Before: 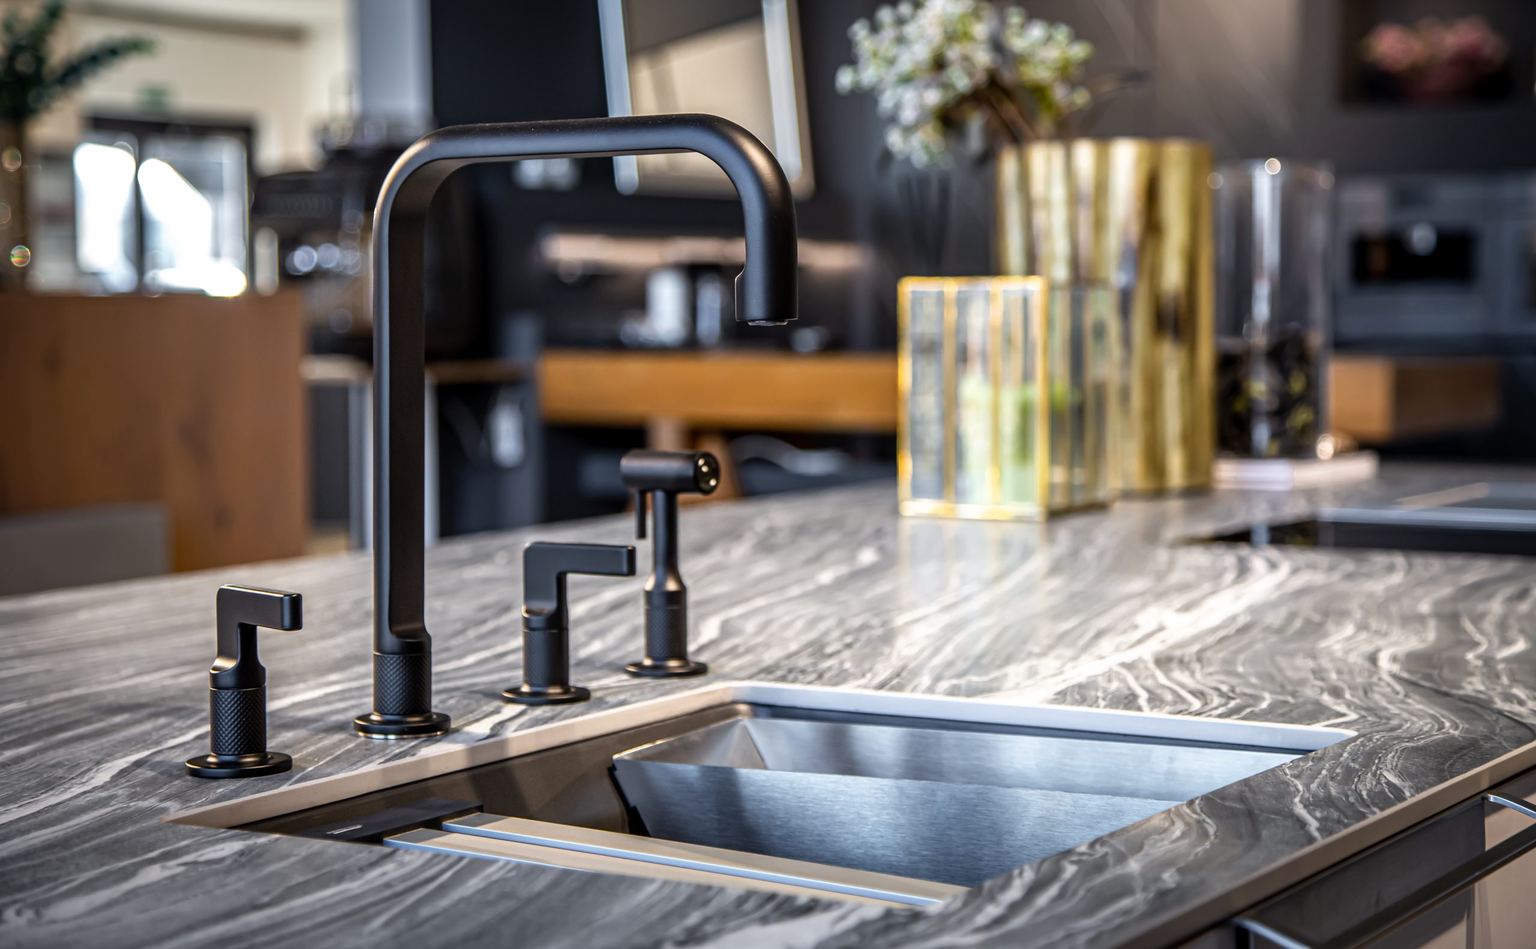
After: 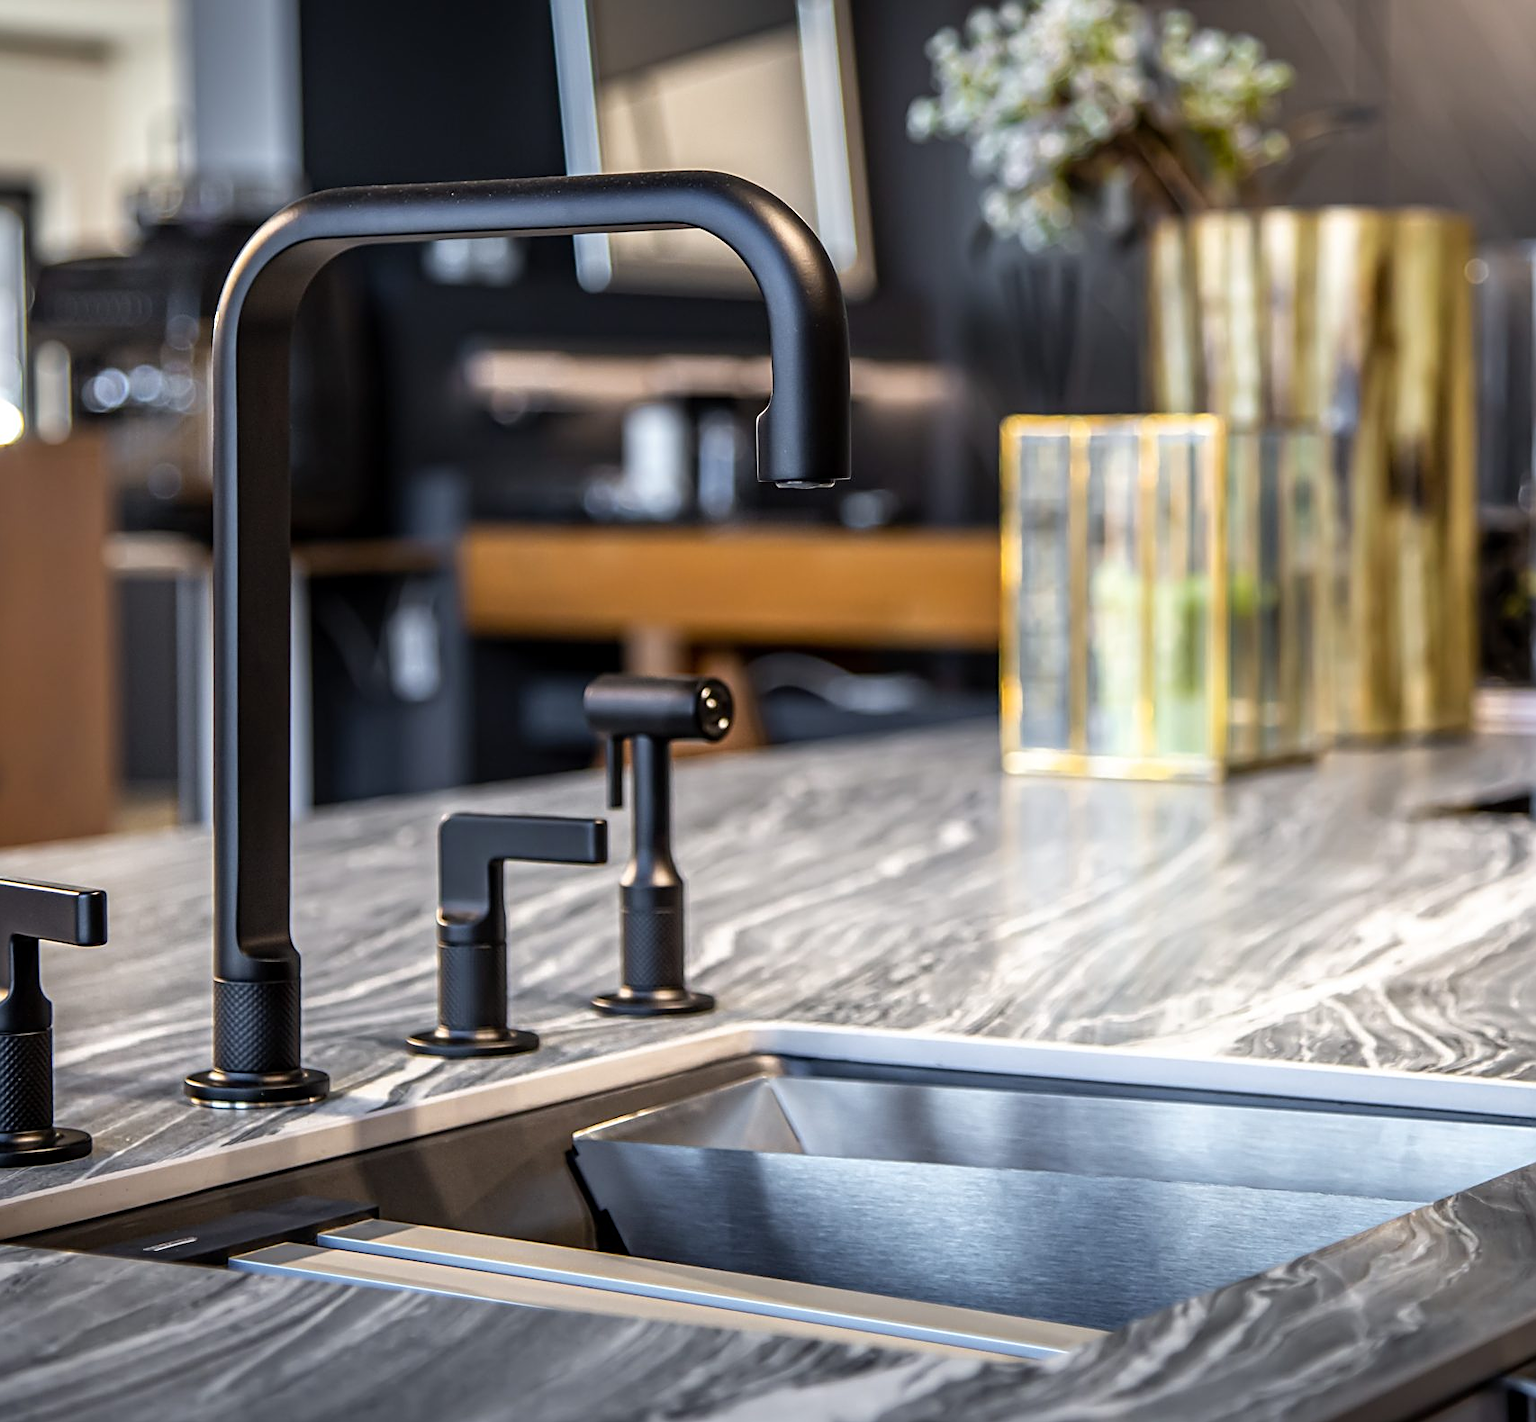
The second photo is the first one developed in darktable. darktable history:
sharpen: on, module defaults
crop and rotate: left 15.055%, right 18.278%
